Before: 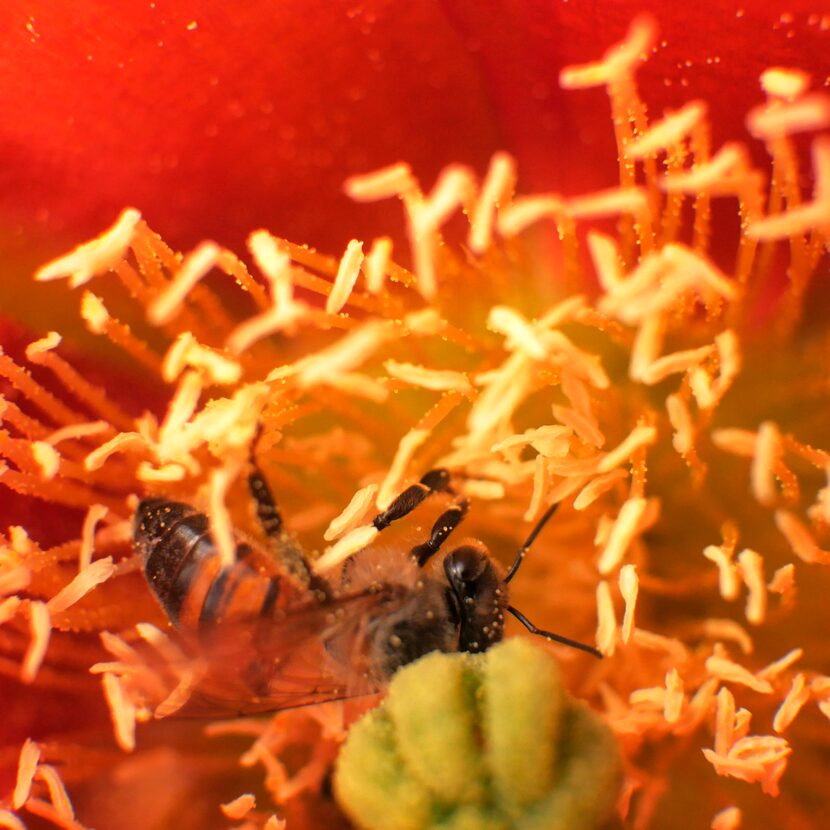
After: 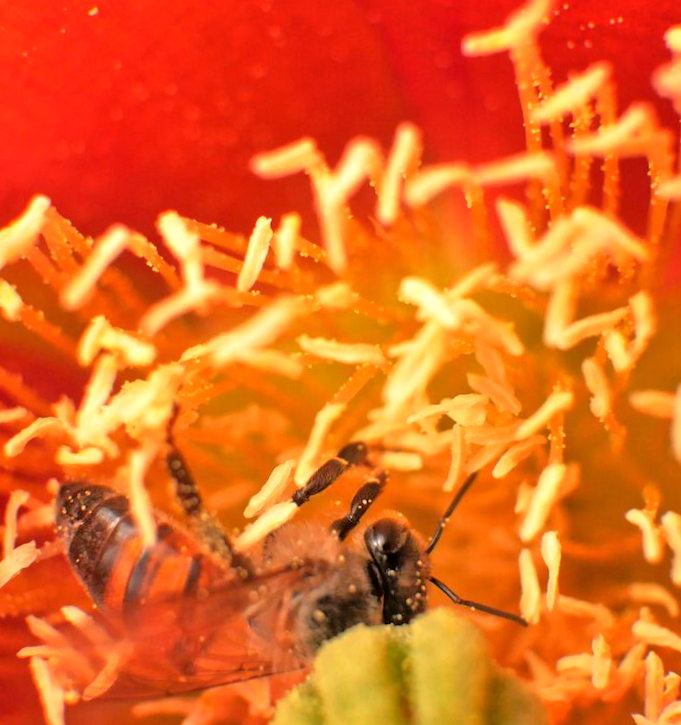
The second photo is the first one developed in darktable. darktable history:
rotate and perspective: rotation -2.22°, lens shift (horizontal) -0.022, automatic cropping off
tone equalizer: -7 EV 0.15 EV, -6 EV 0.6 EV, -5 EV 1.15 EV, -4 EV 1.33 EV, -3 EV 1.15 EV, -2 EV 0.6 EV, -1 EV 0.15 EV, mask exposure compensation -0.5 EV
crop: left 11.225%, top 5.381%, right 9.565%, bottom 10.314%
